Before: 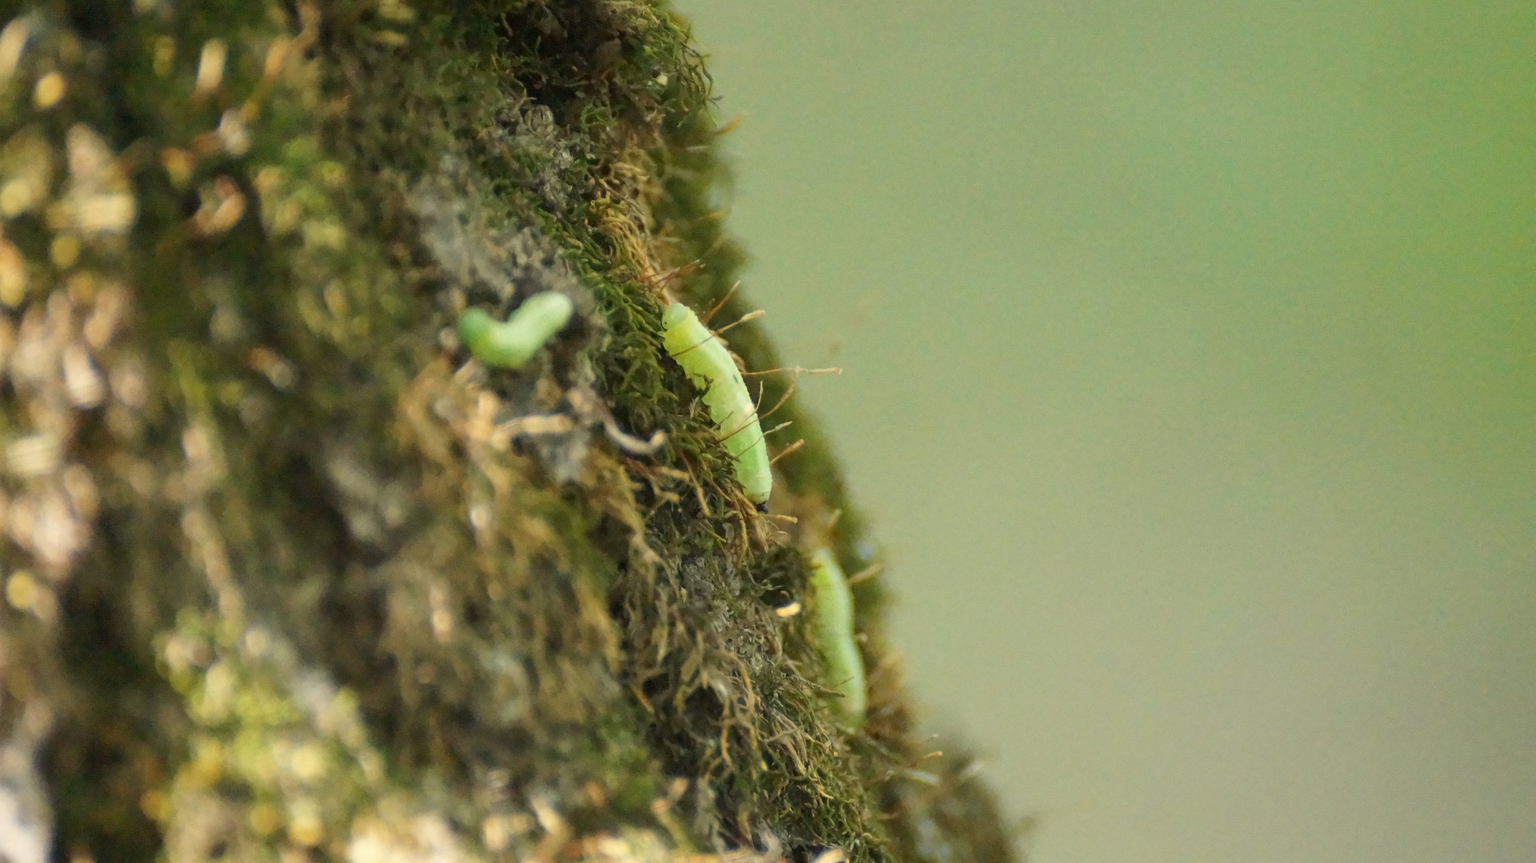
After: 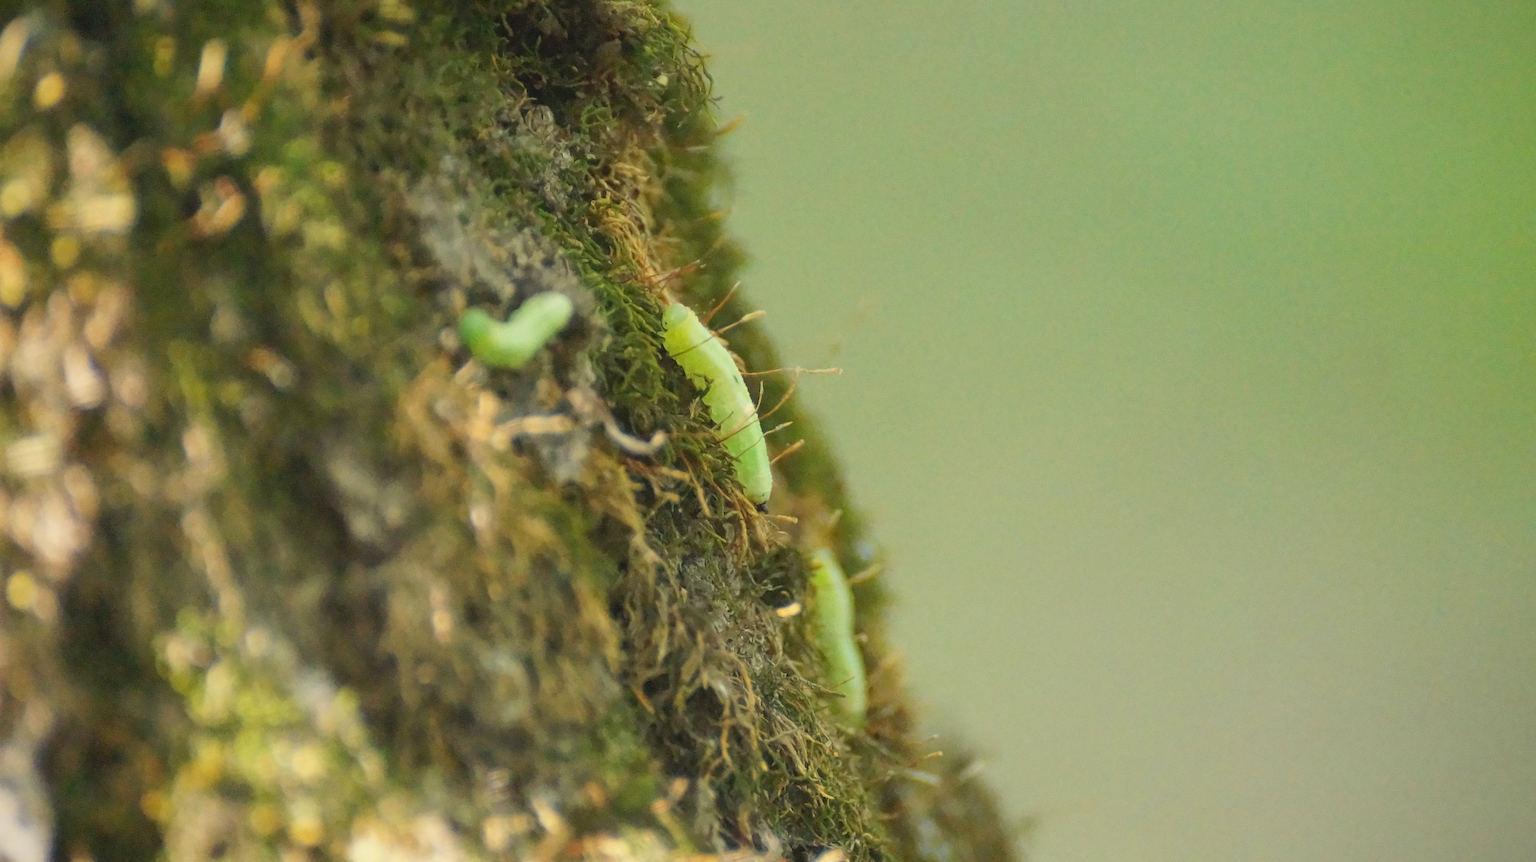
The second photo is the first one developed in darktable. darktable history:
sharpen: amount 0.203
vignetting: fall-off start 97.48%, fall-off radius 100.66%, brightness -0.557, saturation 0.003, width/height ratio 1.363, dithering 8-bit output
contrast brightness saturation: contrast -0.092, brightness 0.048, saturation 0.084
